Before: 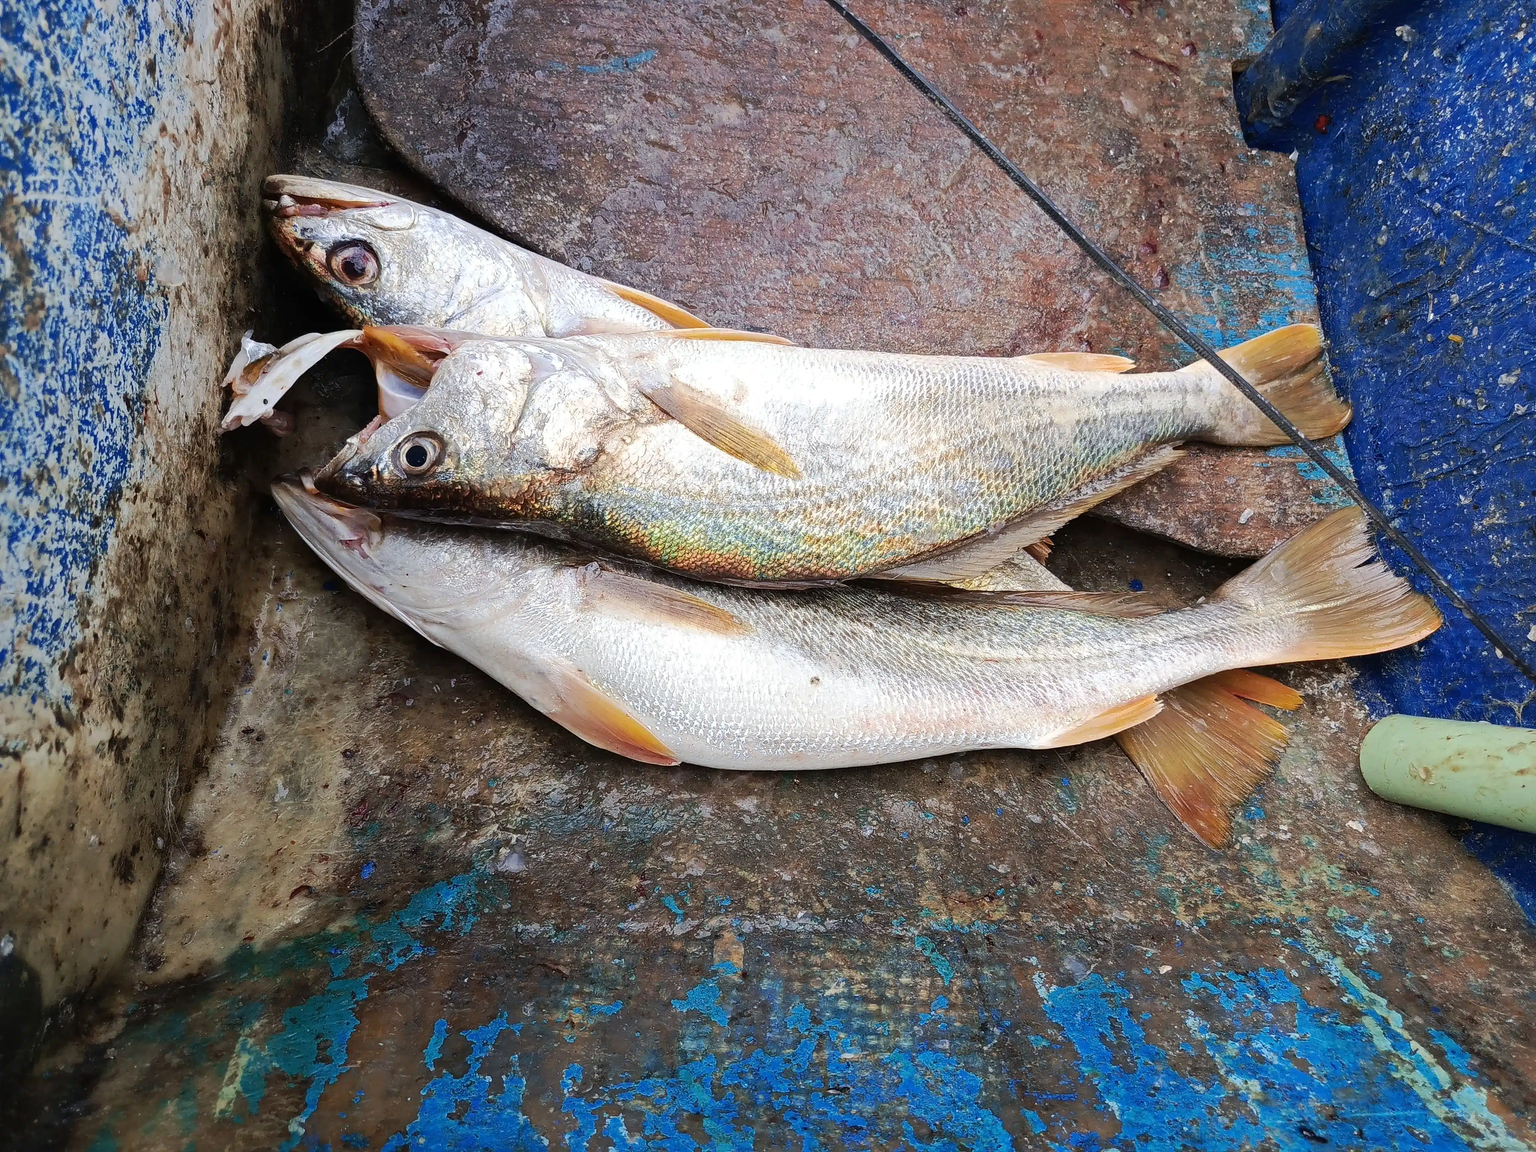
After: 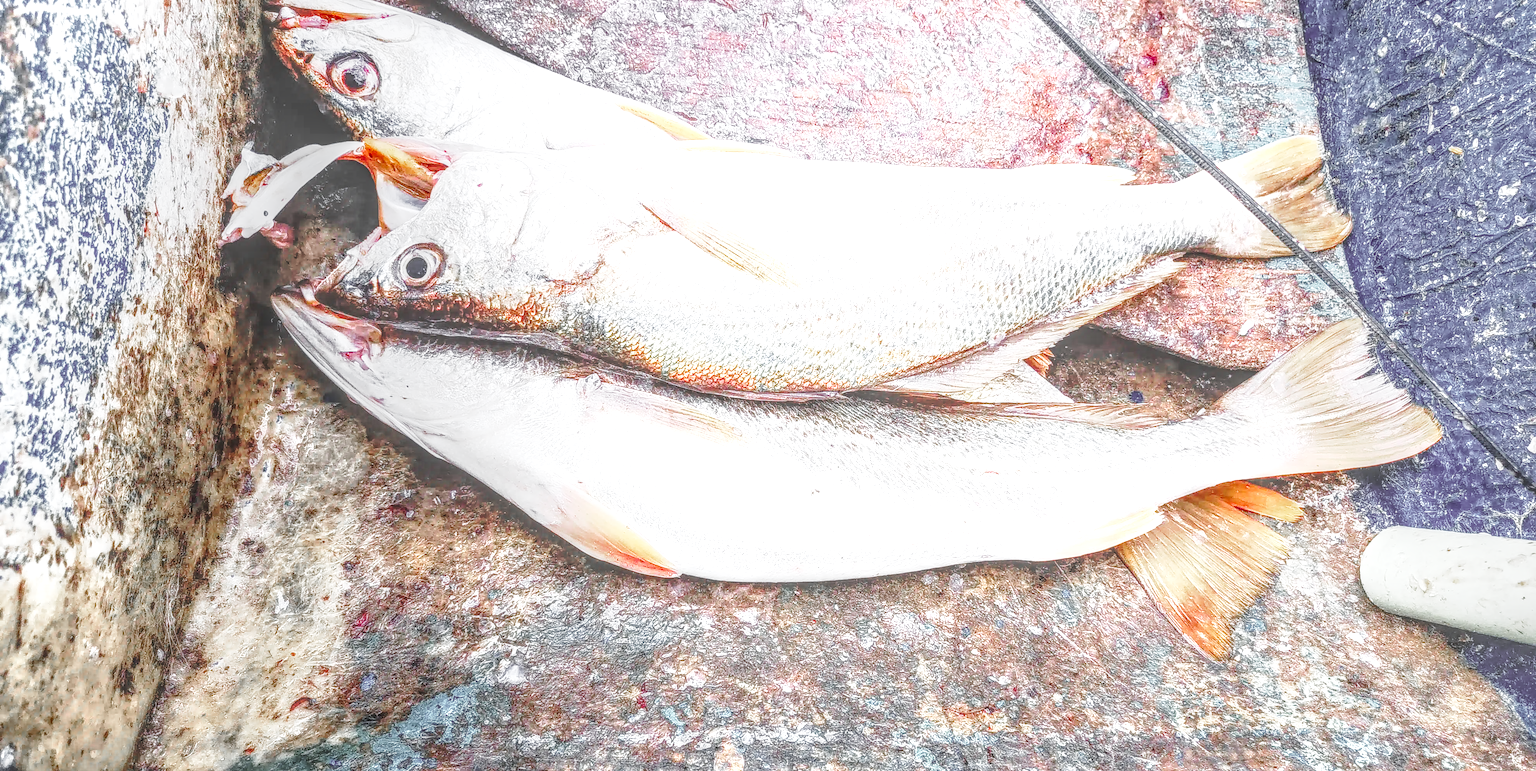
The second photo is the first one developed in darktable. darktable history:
exposure: black level correction 0, exposure 1.49 EV, compensate highlight preservation false
base curve: curves: ch0 [(0, 0) (0.04, 0.03) (0.133, 0.232) (0.448, 0.748) (0.843, 0.968) (1, 1)], preserve colors none
crop: top 16.366%, bottom 16.69%
color zones: curves: ch1 [(0, 0.638) (0.193, 0.442) (0.286, 0.15) (0.429, 0.14) (0.571, 0.142) (0.714, 0.154) (0.857, 0.175) (1, 0.638)]
local contrast: highlights 2%, shadows 6%, detail 200%, midtone range 0.25
color calibration: gray › normalize channels true, illuminant as shot in camera, x 0.358, y 0.373, temperature 4628.91 K, gamut compression 0.01
